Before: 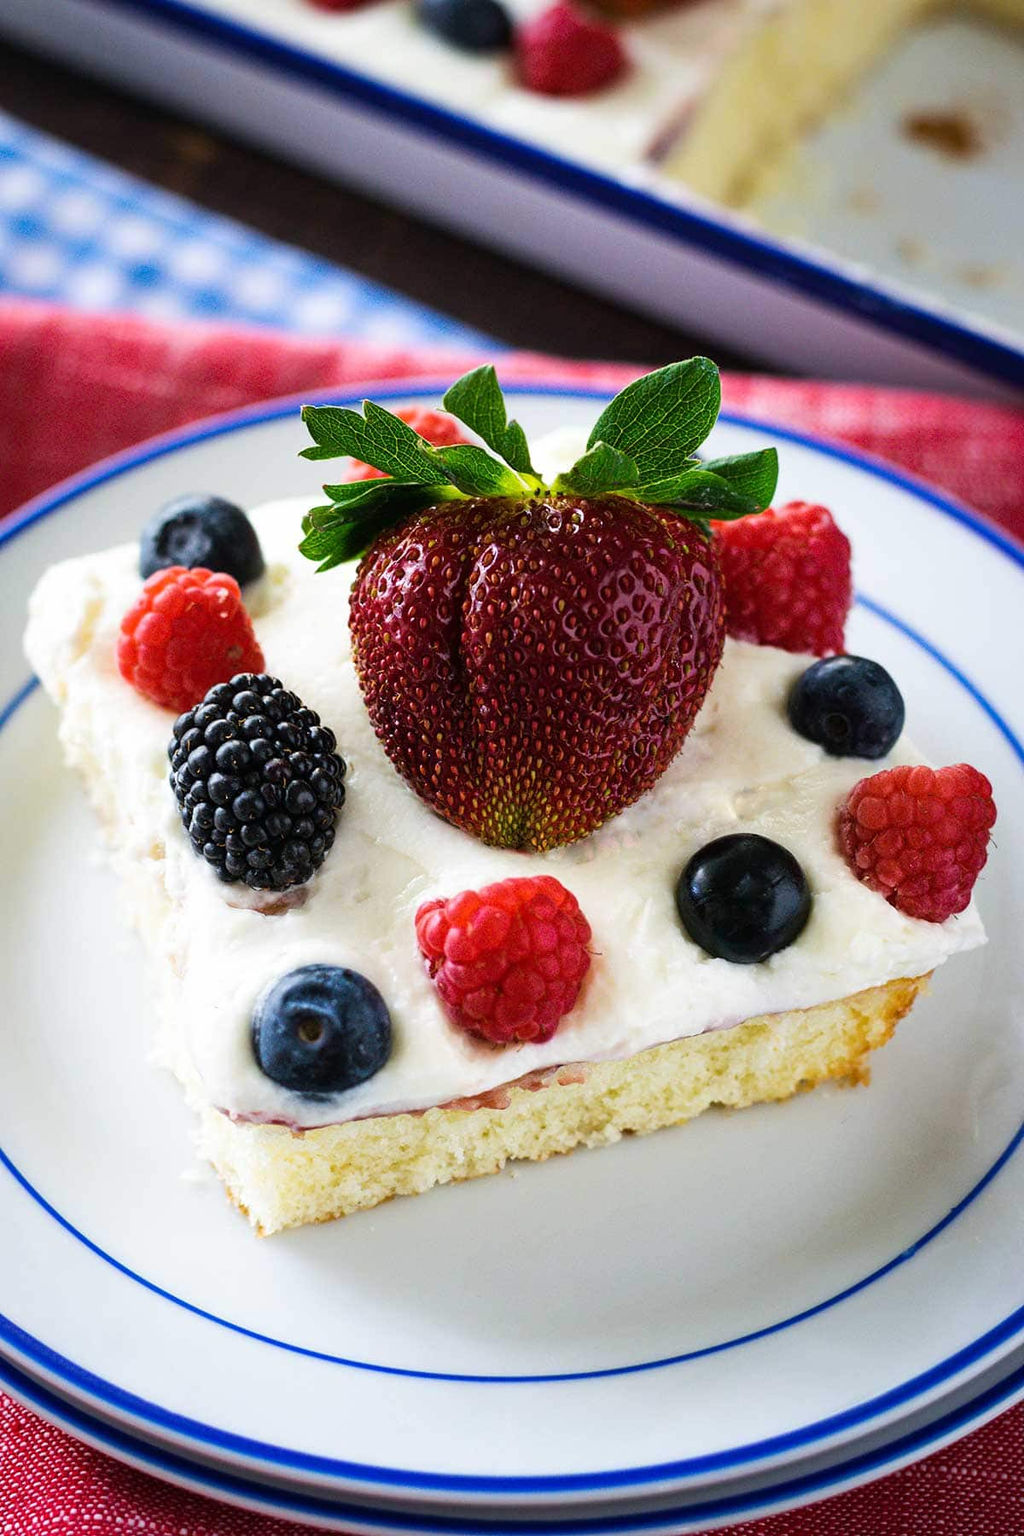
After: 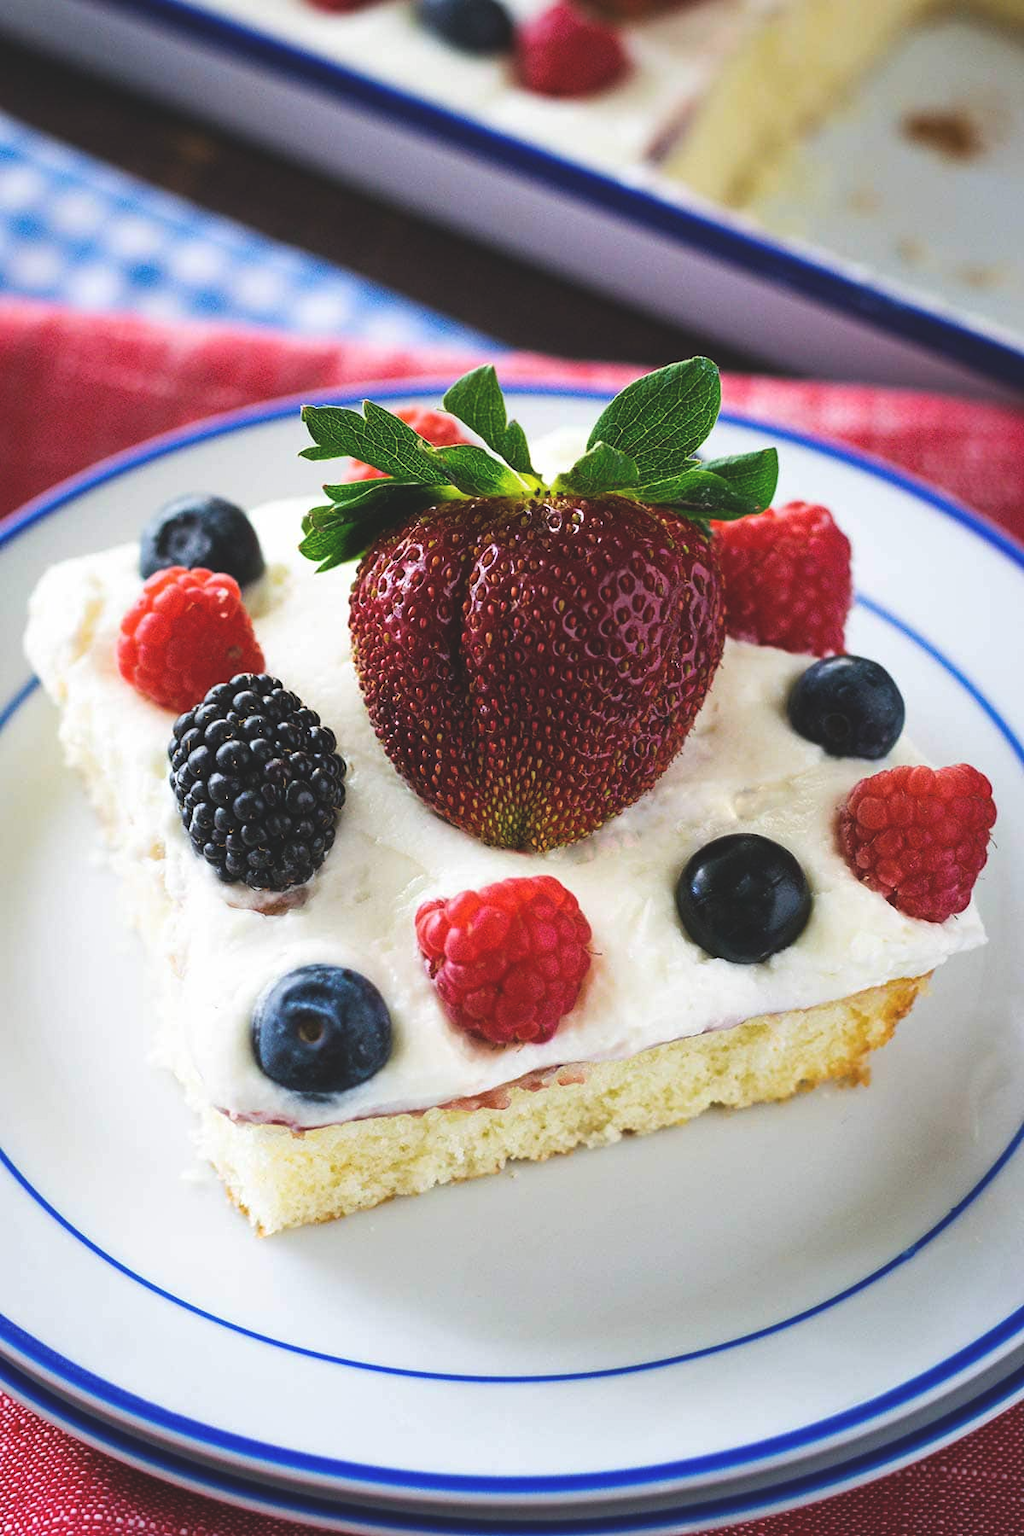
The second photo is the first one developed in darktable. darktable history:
exposure: black level correction -0.015, compensate exposure bias true, compensate highlight preservation false
